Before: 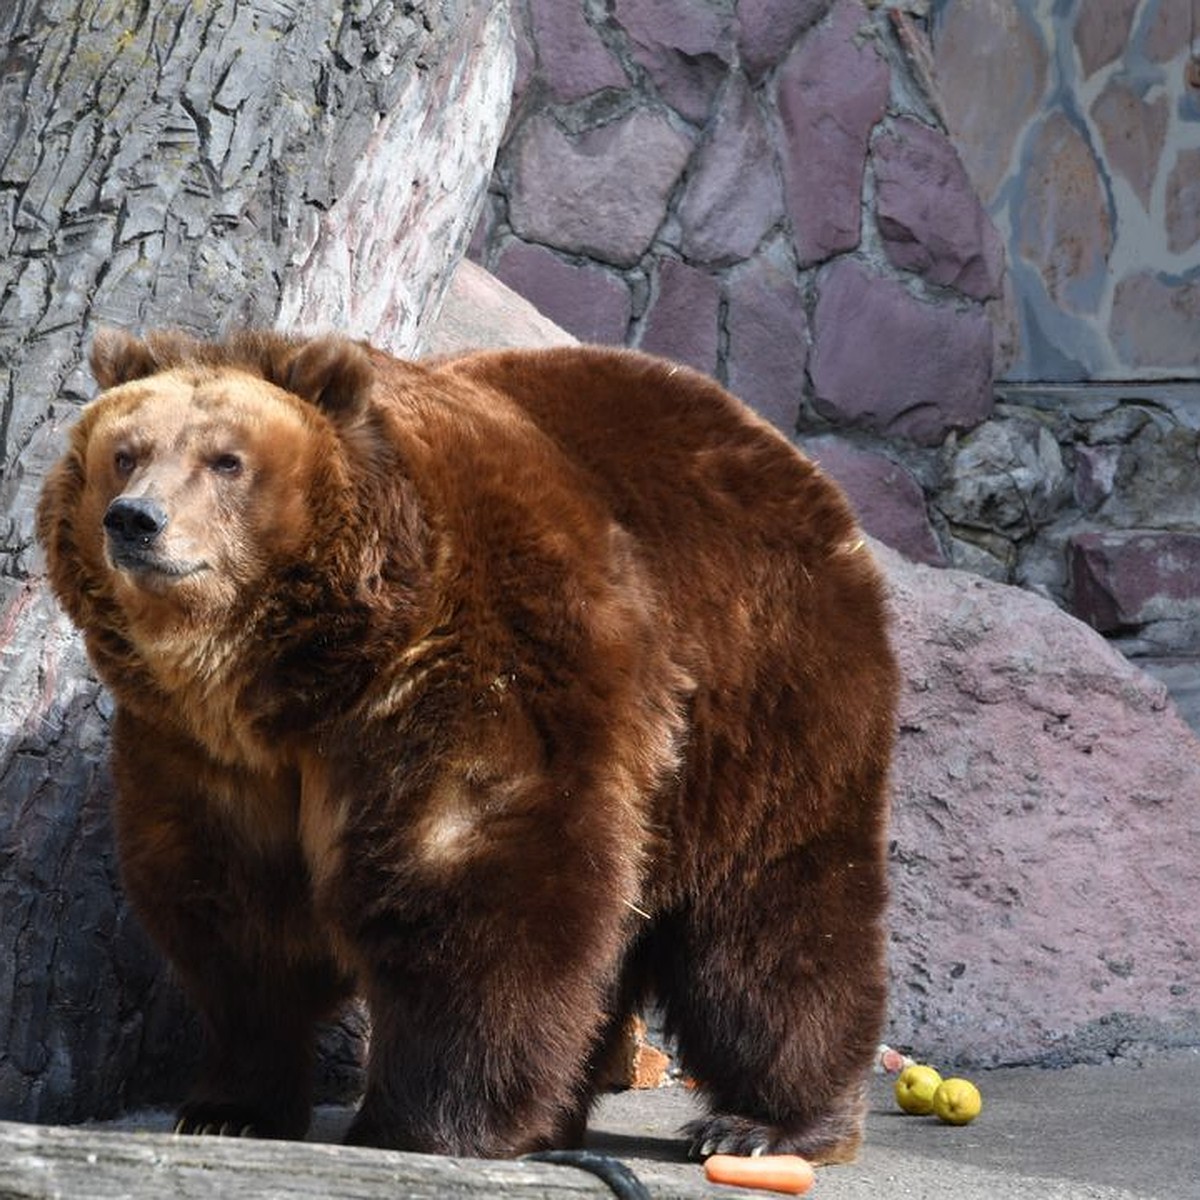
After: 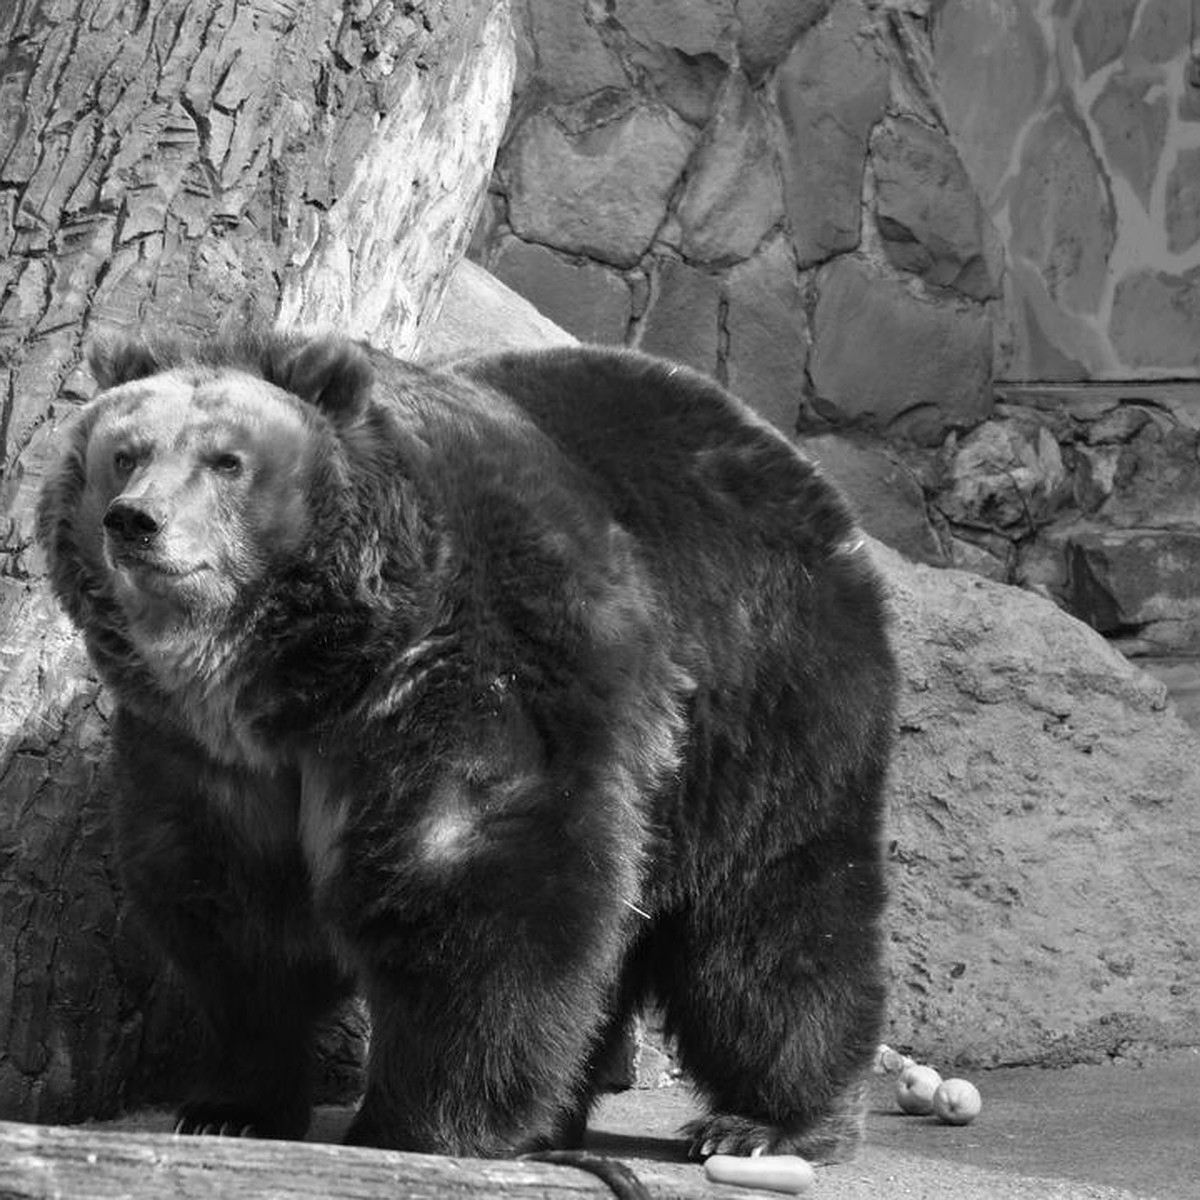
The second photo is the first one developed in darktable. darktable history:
white balance: red 0.948, green 1.02, blue 1.176
monochrome: on, module defaults
exposure: compensate highlight preservation false
